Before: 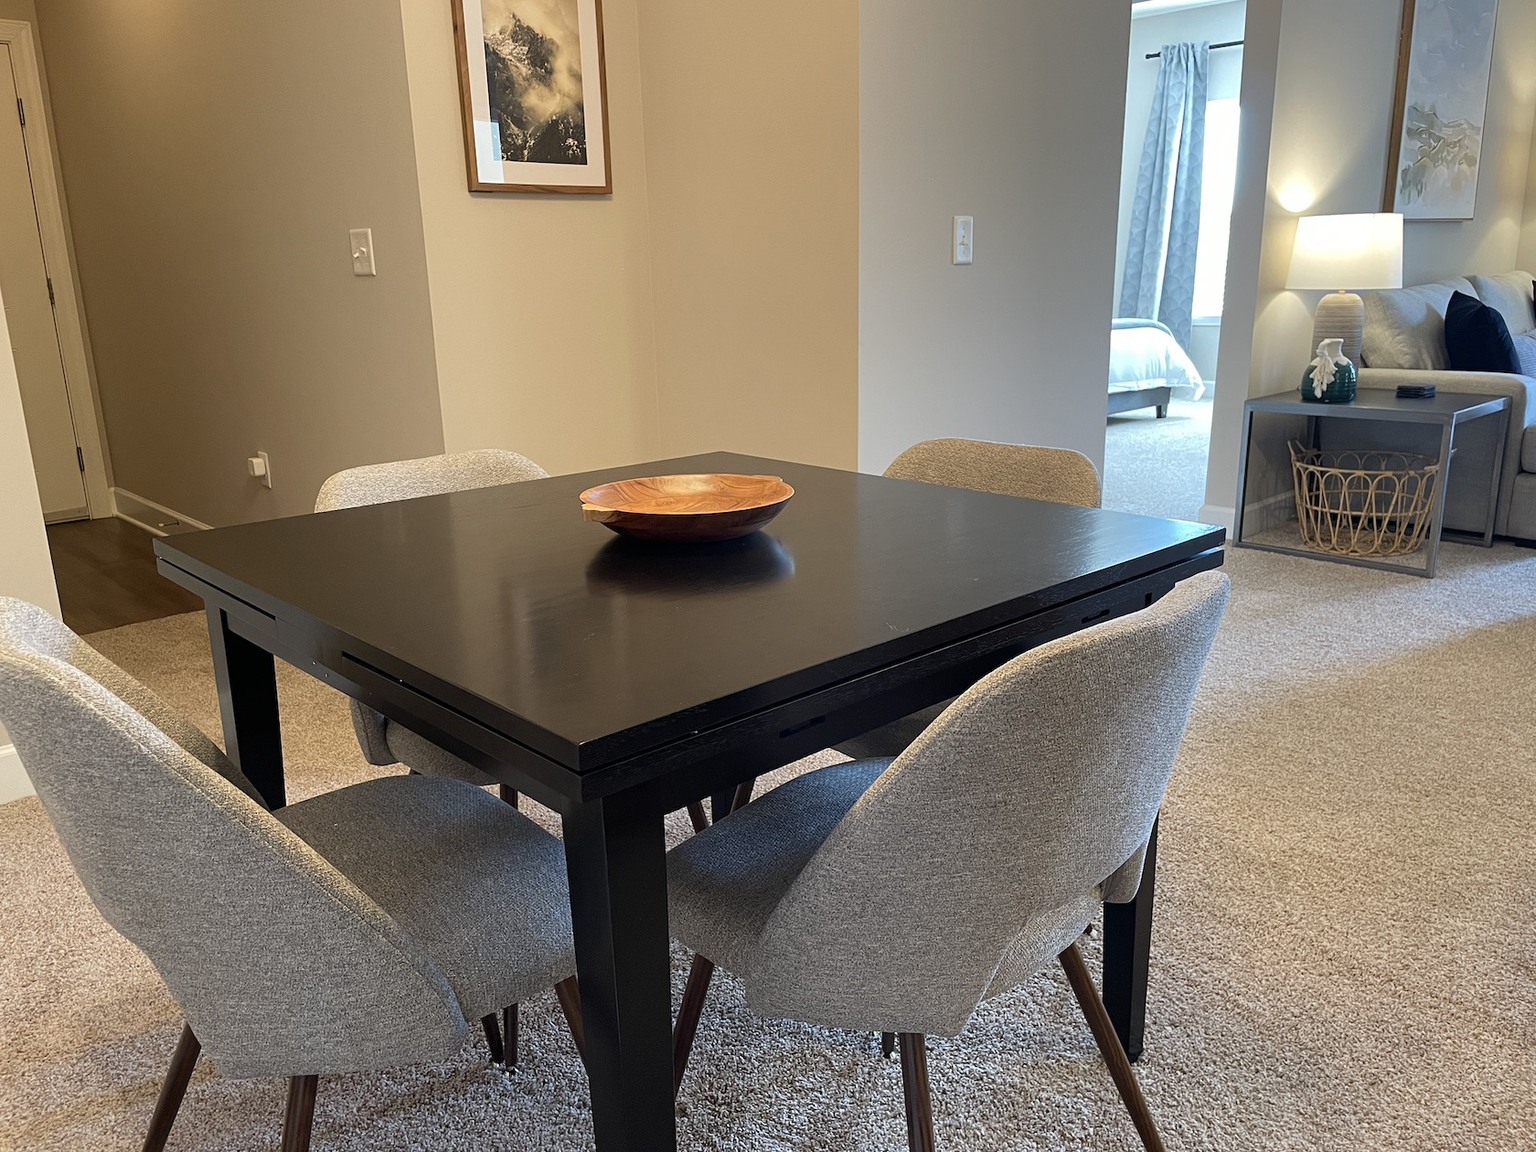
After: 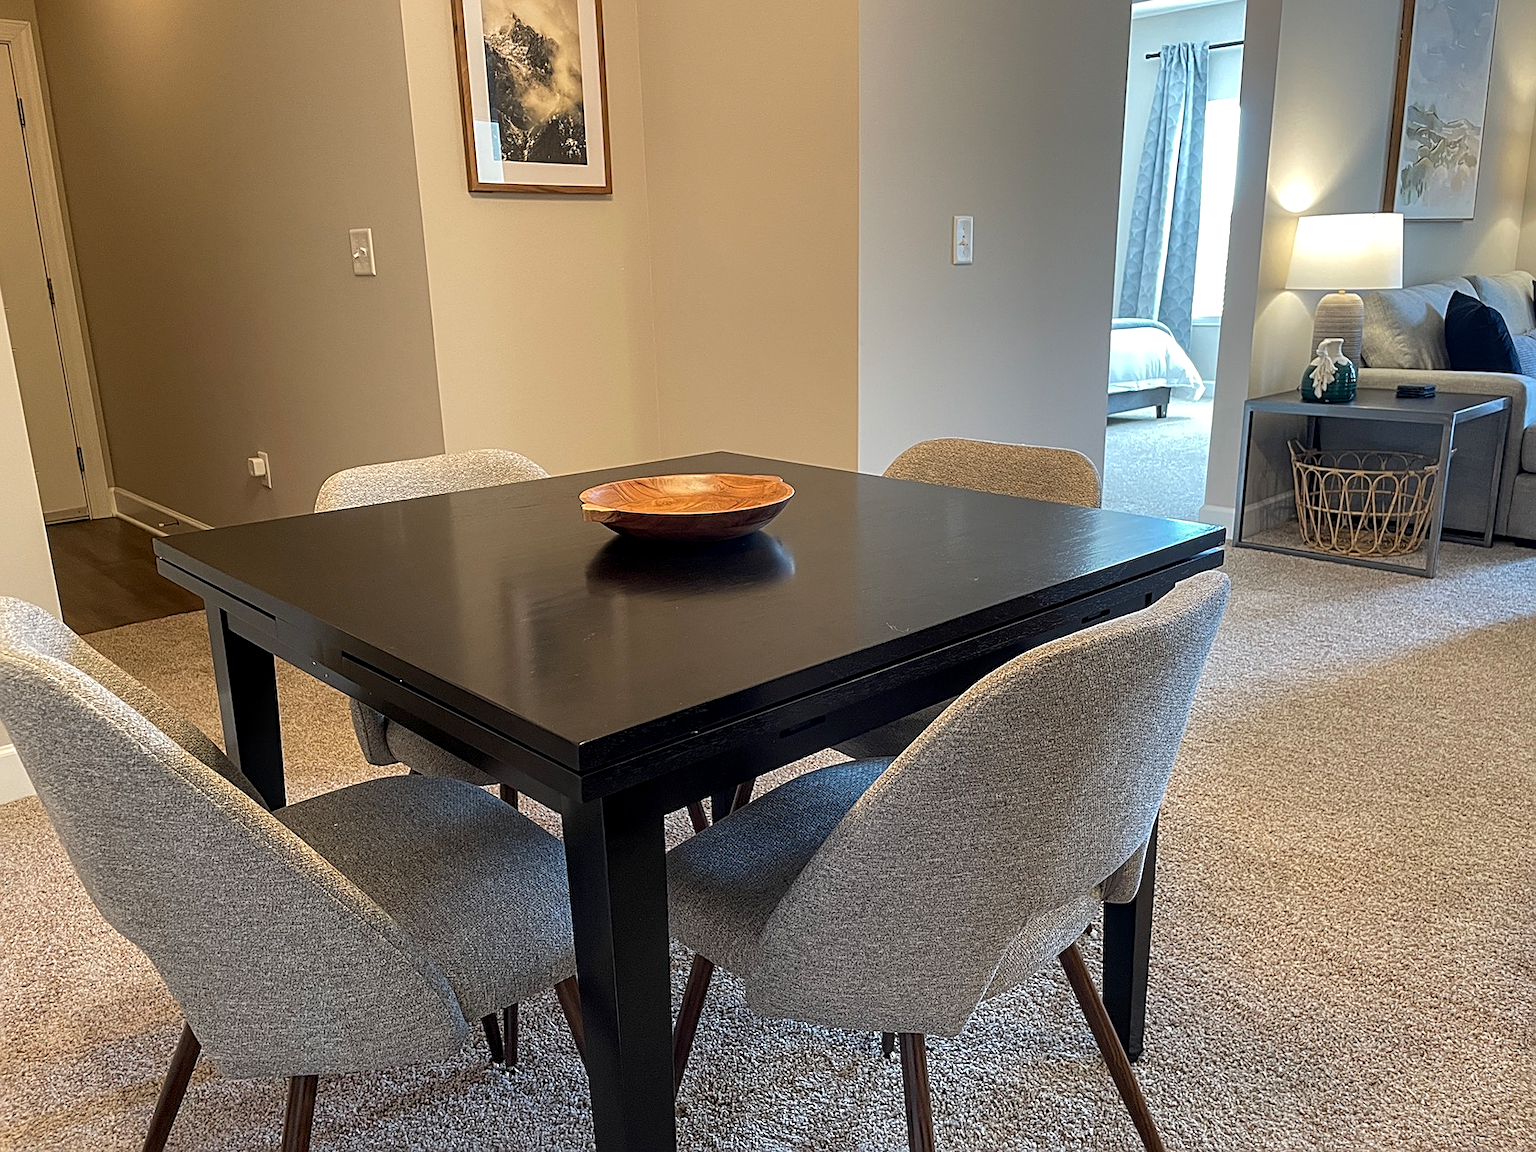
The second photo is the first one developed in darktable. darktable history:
sharpen: on, module defaults
color correction: highlights a* -0.105, highlights b* 0.07
local contrast: on, module defaults
